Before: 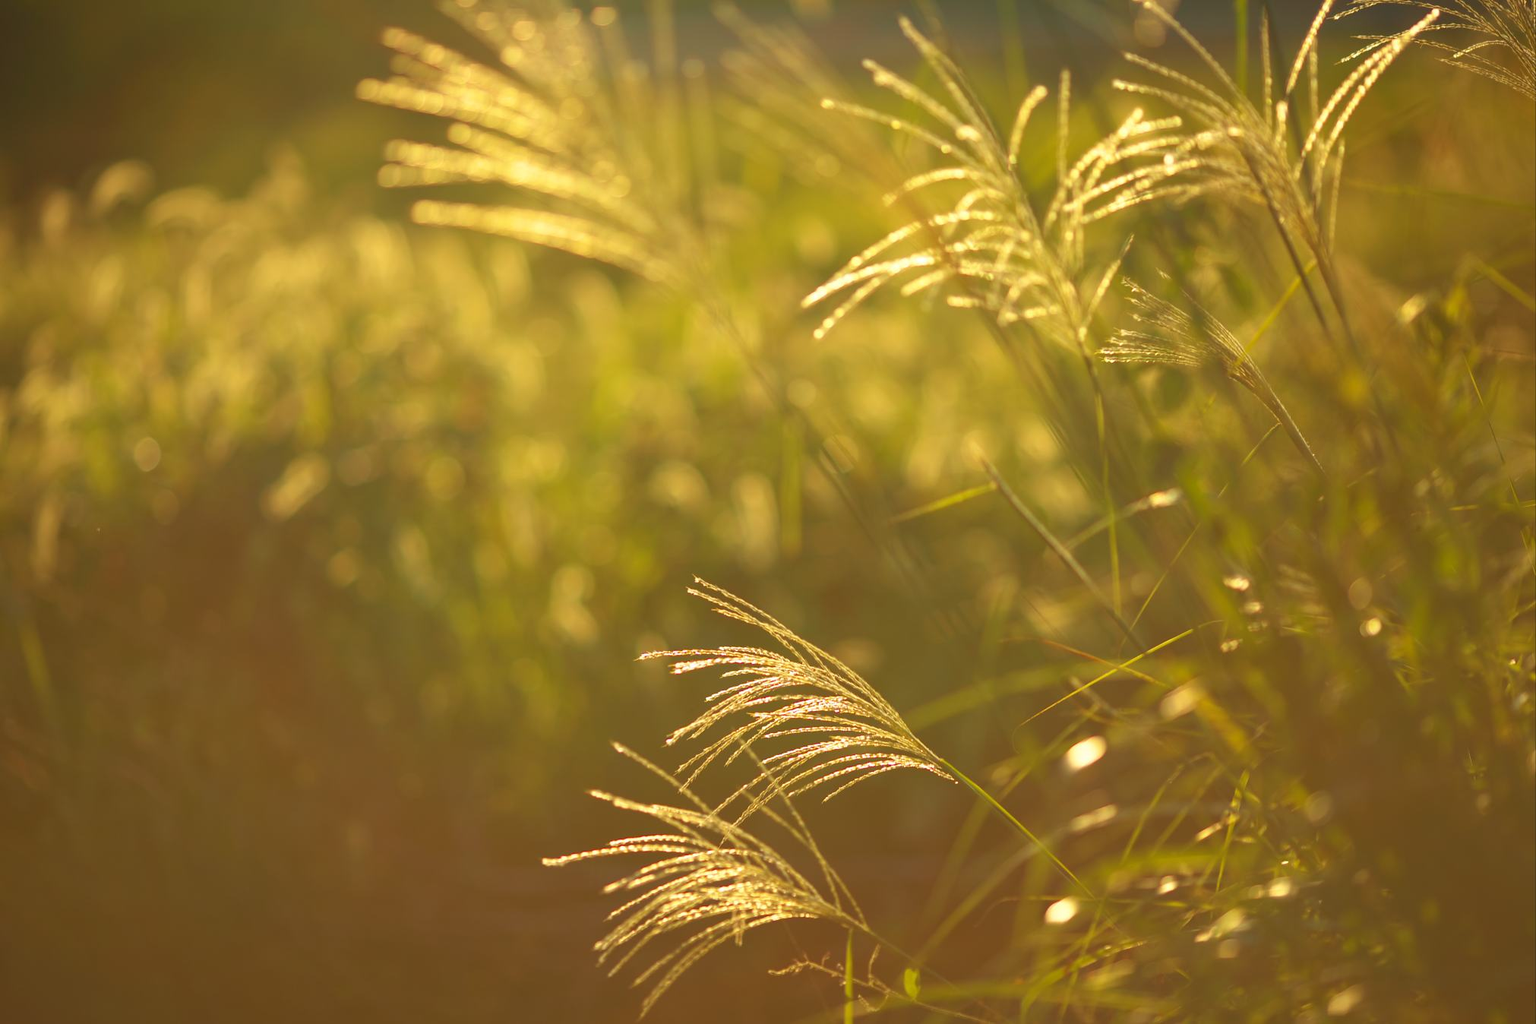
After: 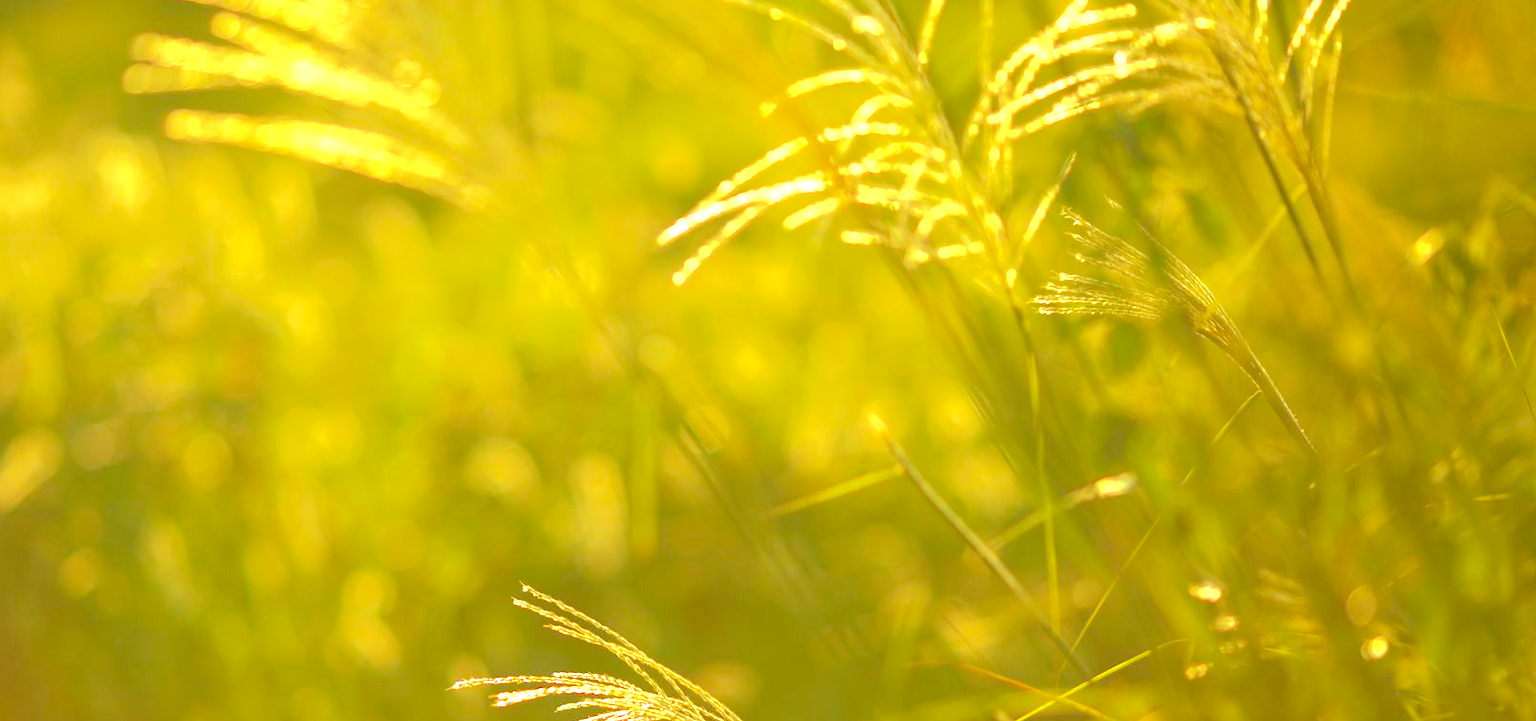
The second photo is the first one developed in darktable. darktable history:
tone curve: curves: ch0 [(0, 0) (0.003, 0.272) (0.011, 0.275) (0.025, 0.275) (0.044, 0.278) (0.069, 0.282) (0.1, 0.284) (0.136, 0.287) (0.177, 0.294) (0.224, 0.314) (0.277, 0.347) (0.335, 0.403) (0.399, 0.473) (0.468, 0.552) (0.543, 0.622) (0.623, 0.69) (0.709, 0.756) (0.801, 0.818) (0.898, 0.865) (1, 1)], color space Lab, independent channels, preserve colors none
crop: left 18.28%, top 11.065%, right 2.375%, bottom 33.055%
color correction: highlights a* -8.23, highlights b* 3.28
color balance rgb: shadows lift › luminance -28.989%, shadows lift › chroma 10.285%, shadows lift › hue 228.33°, linear chroma grading › global chroma 8.793%, perceptual saturation grading › global saturation 20%, perceptual saturation grading › highlights -25.097%, perceptual saturation grading › shadows 24.682%, global vibrance 20%
exposure: black level correction 0, exposure 0.704 EV, compensate highlight preservation false
